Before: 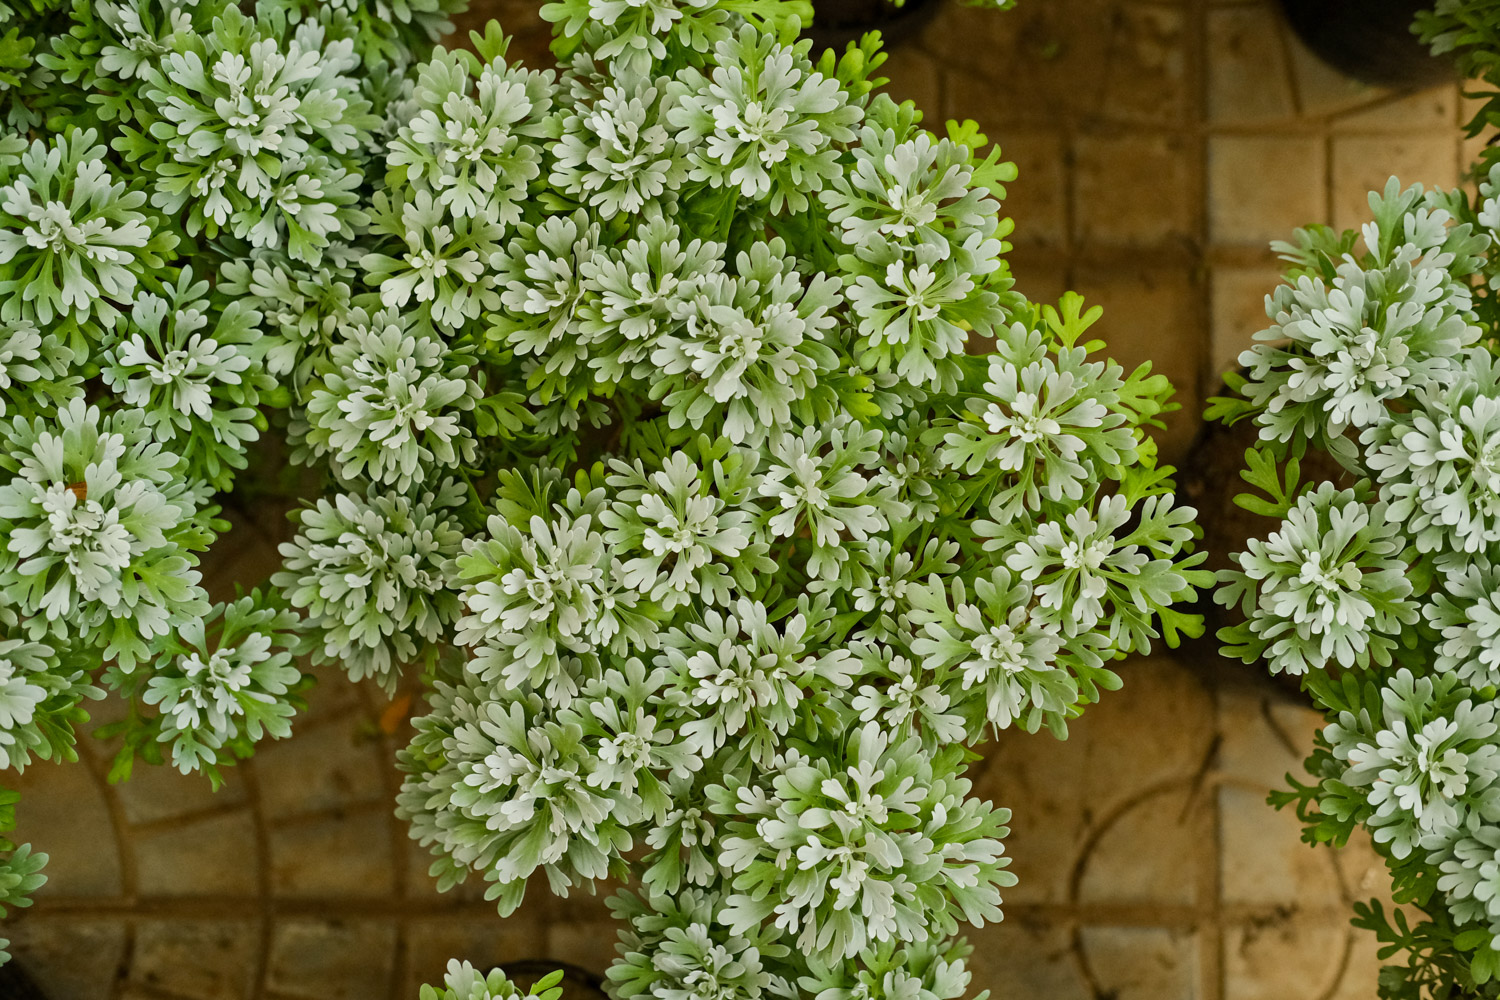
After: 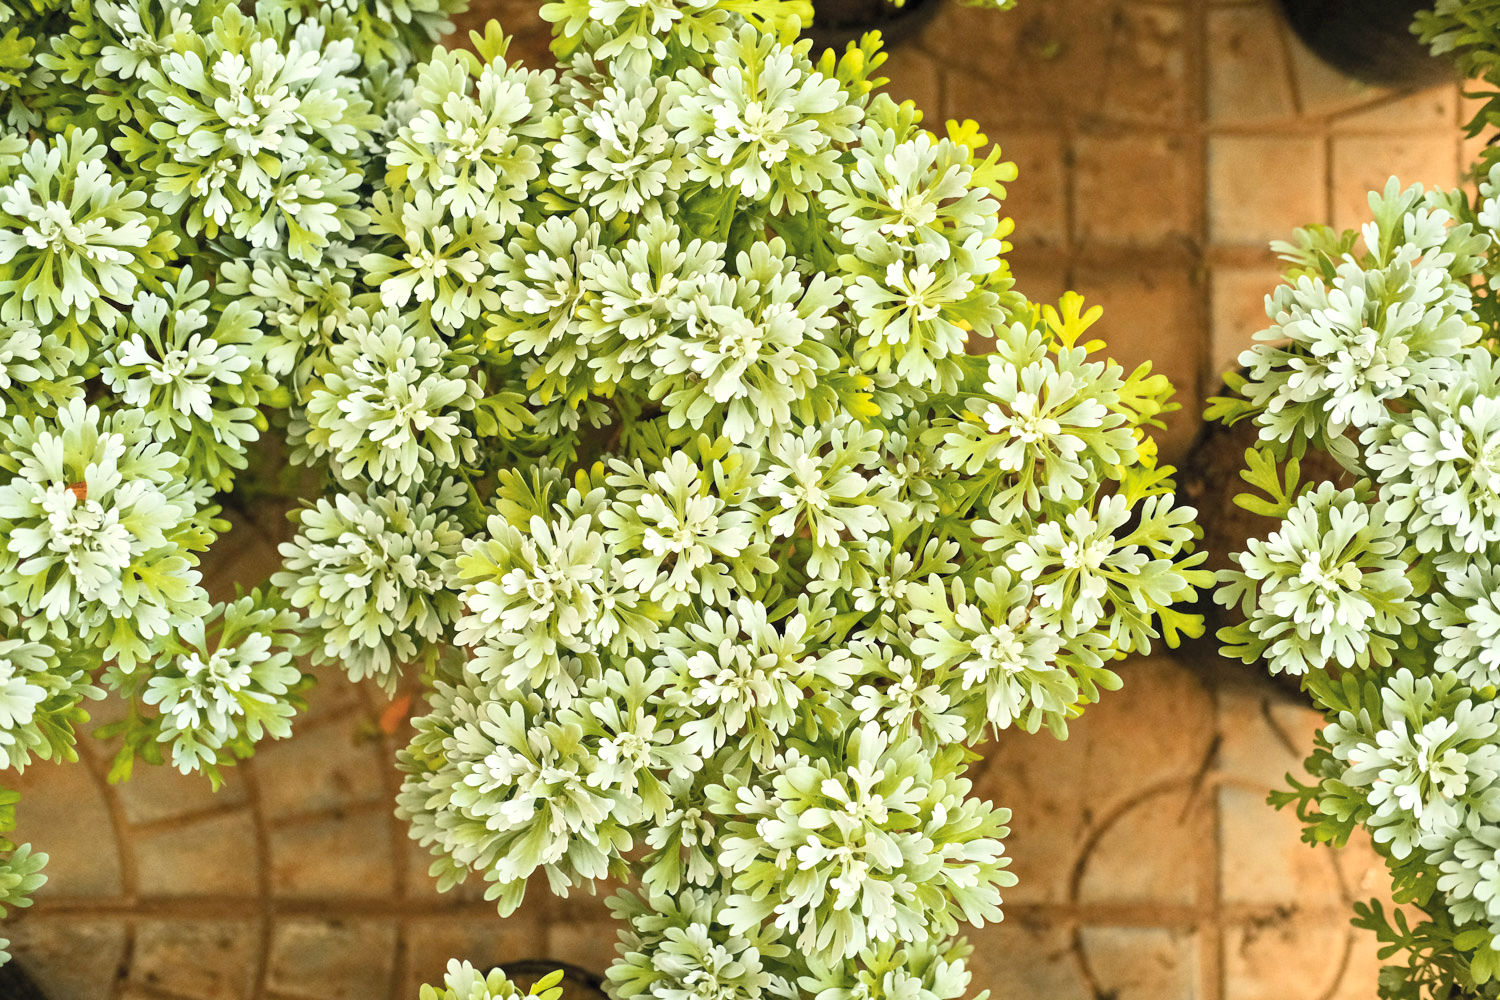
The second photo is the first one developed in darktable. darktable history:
contrast brightness saturation: contrast 0.137, brightness 0.208
exposure: black level correction 0, exposure 0.702 EV, compensate highlight preservation false
color zones: curves: ch1 [(0.309, 0.524) (0.41, 0.329) (0.508, 0.509)]; ch2 [(0.25, 0.457) (0.75, 0.5)]
